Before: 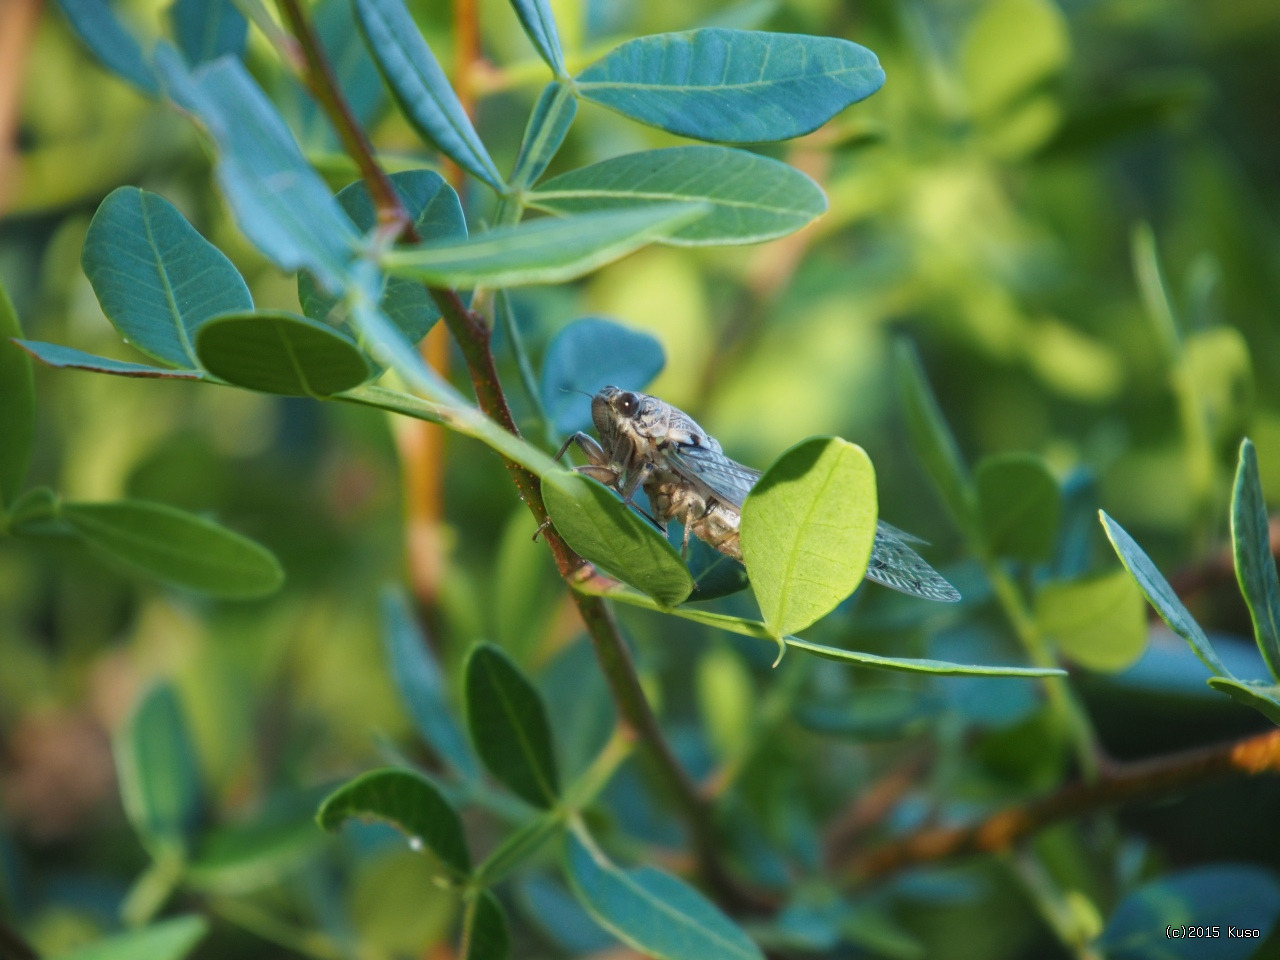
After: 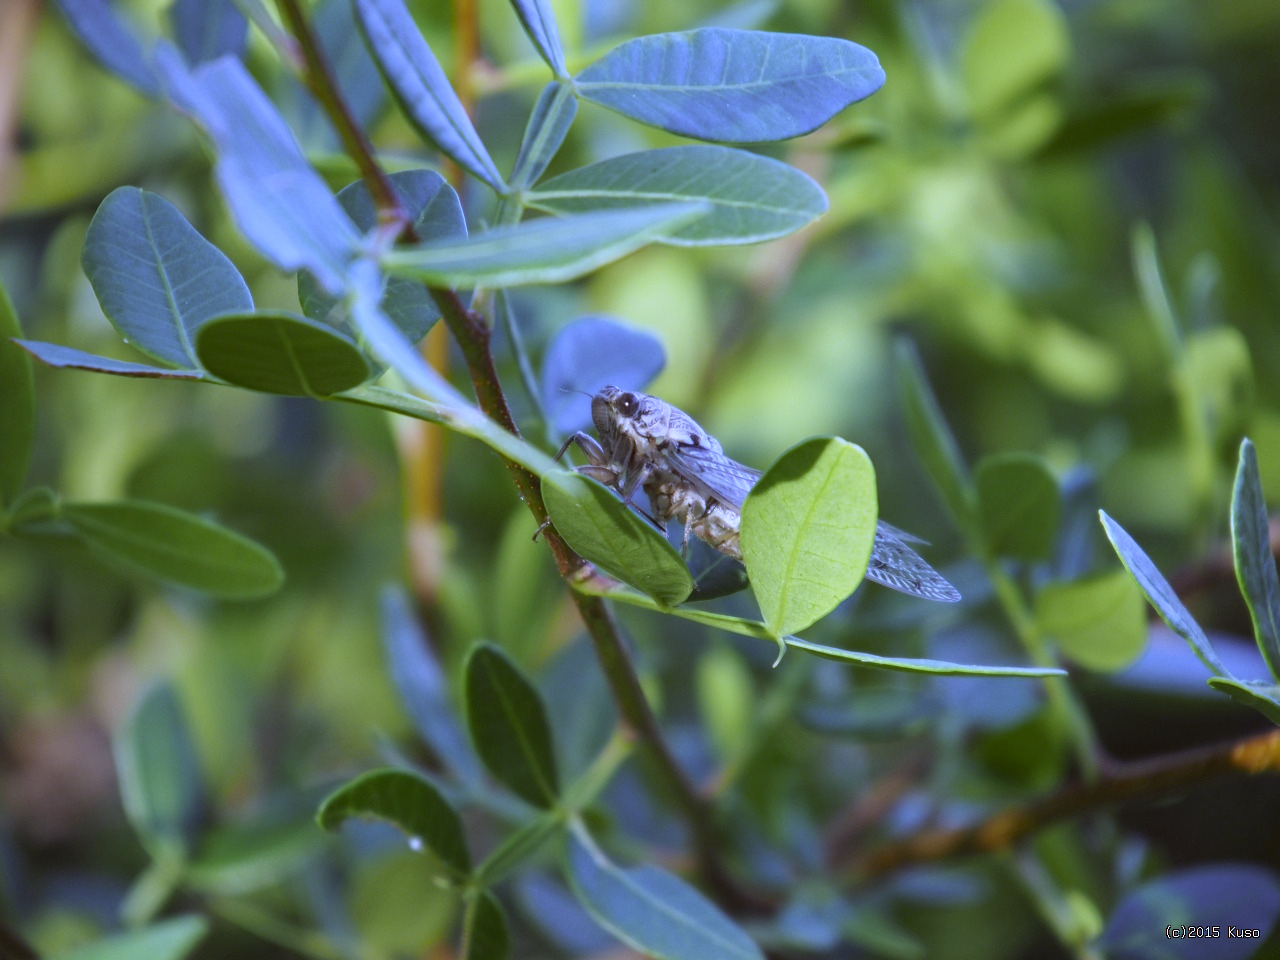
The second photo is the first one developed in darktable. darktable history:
white balance: red 0.766, blue 1.537
color balance: mode lift, gamma, gain (sRGB)
color correction: highlights a* 6.27, highlights b* 8.19, shadows a* 5.94, shadows b* 7.23, saturation 0.9
